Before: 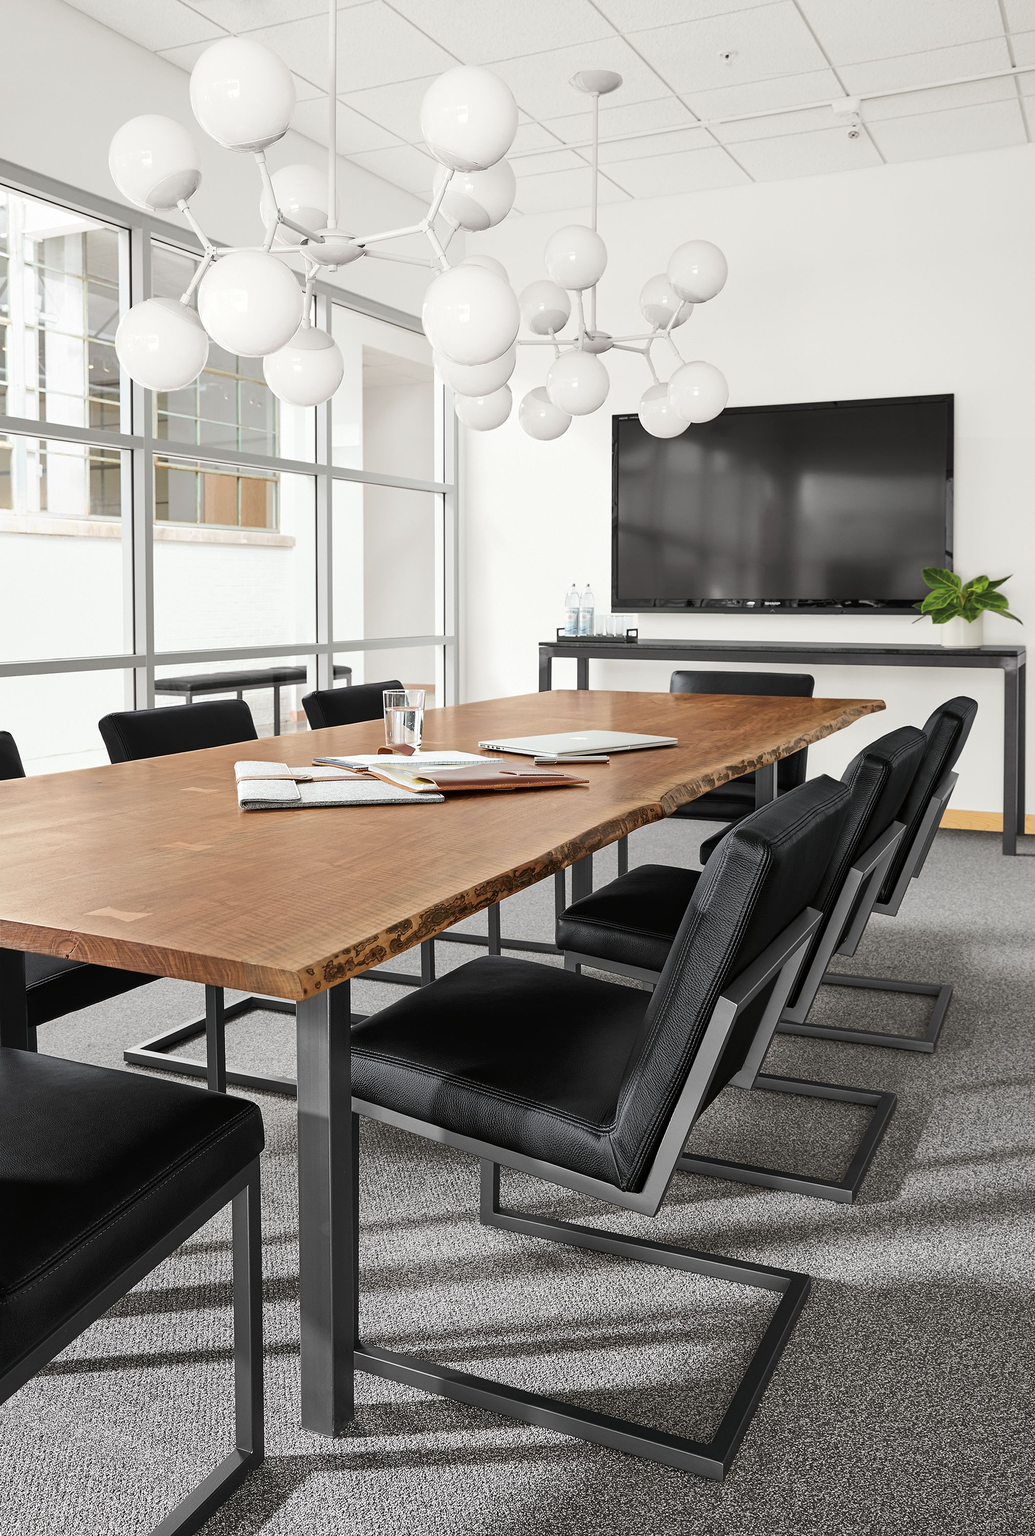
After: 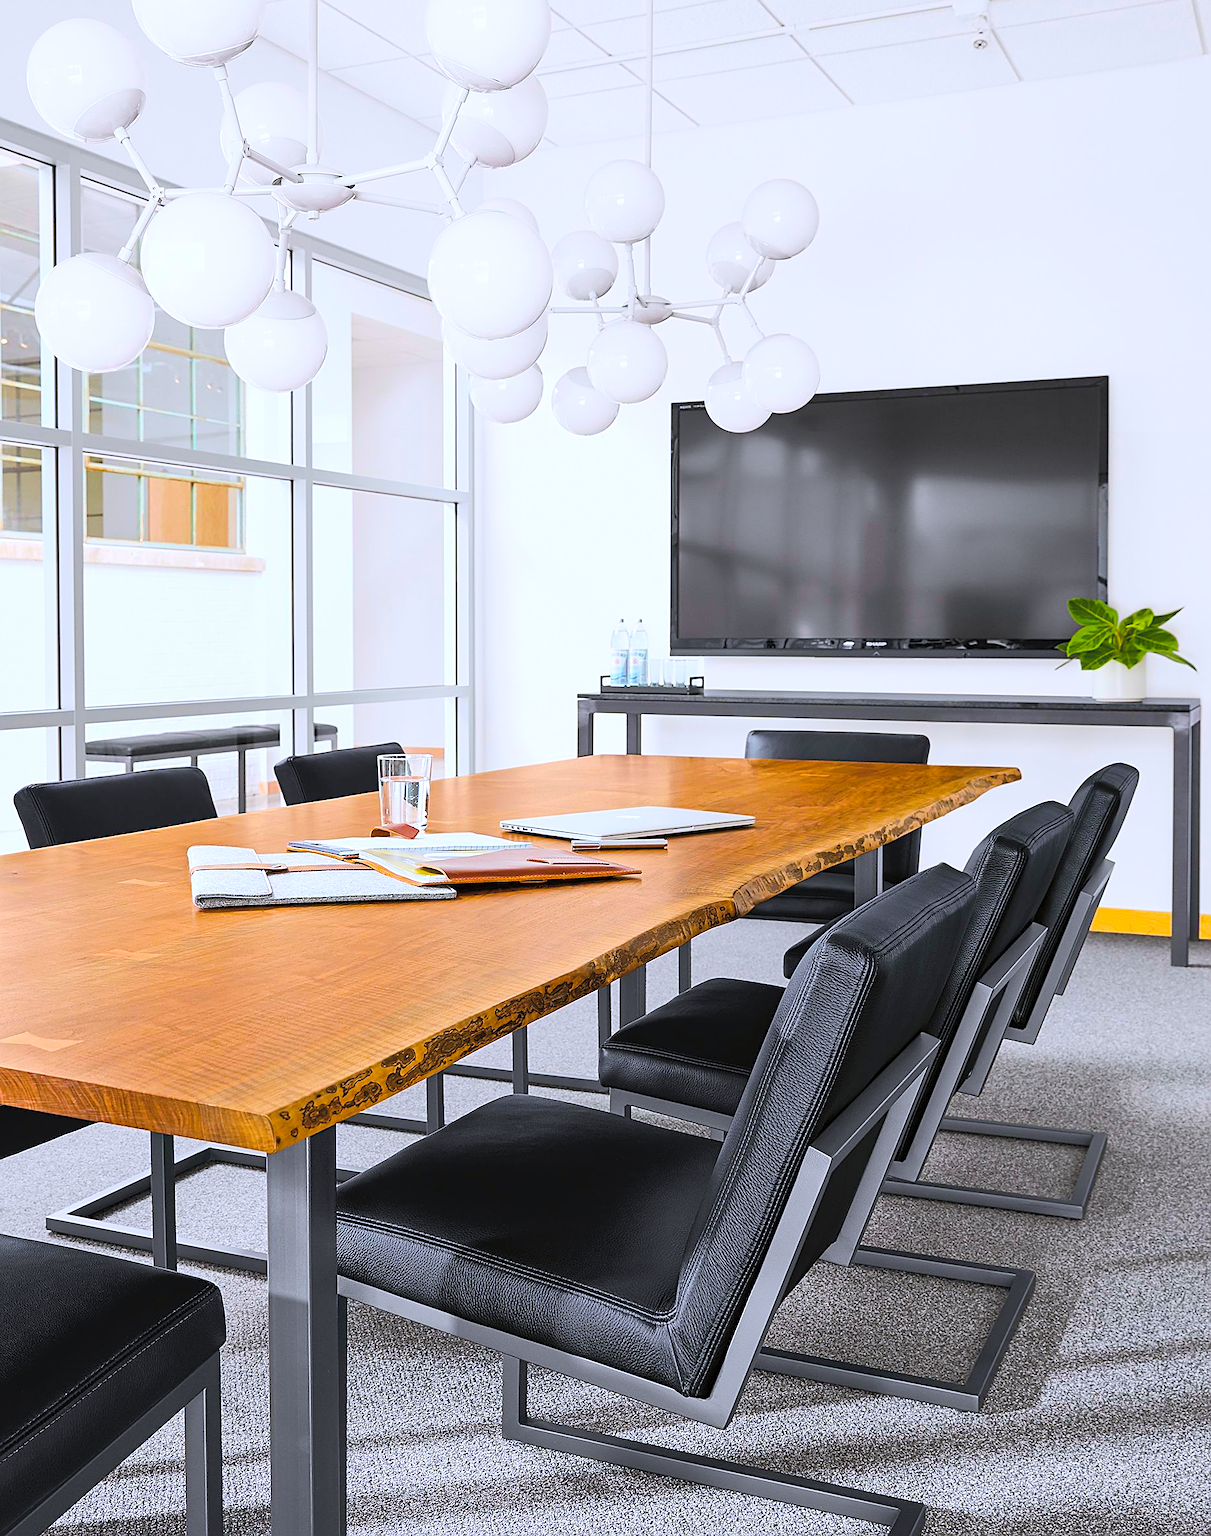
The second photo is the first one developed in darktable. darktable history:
crop: left 8.513%, top 6.541%, bottom 15.325%
contrast brightness saturation: contrast 0.142, brightness 0.21
sharpen: amount 0.49
tone equalizer: edges refinement/feathering 500, mask exposure compensation -1.57 EV, preserve details guided filter
color calibration: illuminant as shot in camera, x 0.358, y 0.373, temperature 4628.91 K
color balance rgb: linear chroma grading › global chroma 8.928%, perceptual saturation grading › global saturation 99.16%, global vibrance 14.563%
